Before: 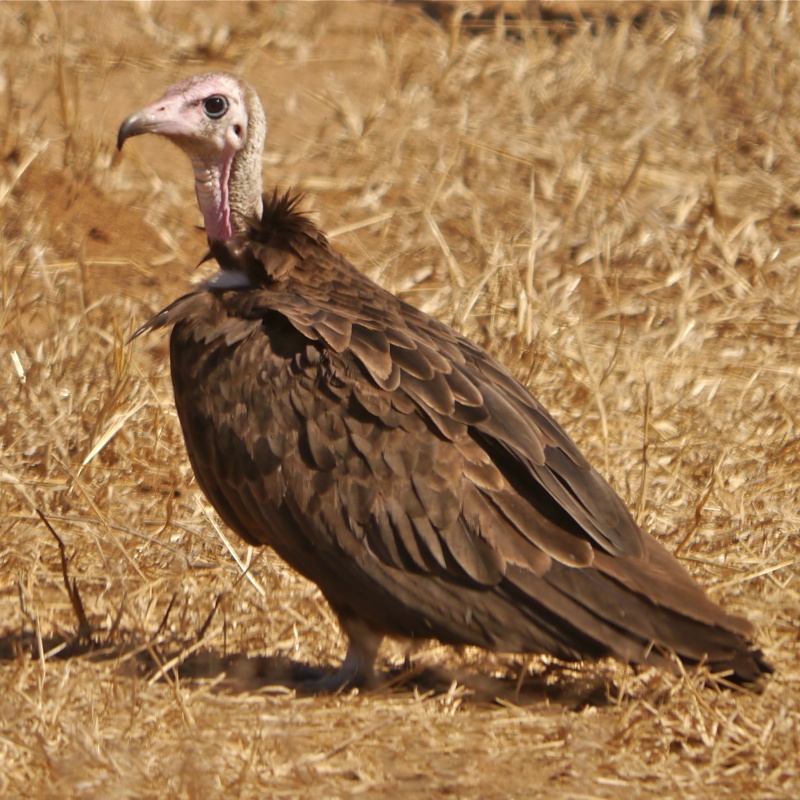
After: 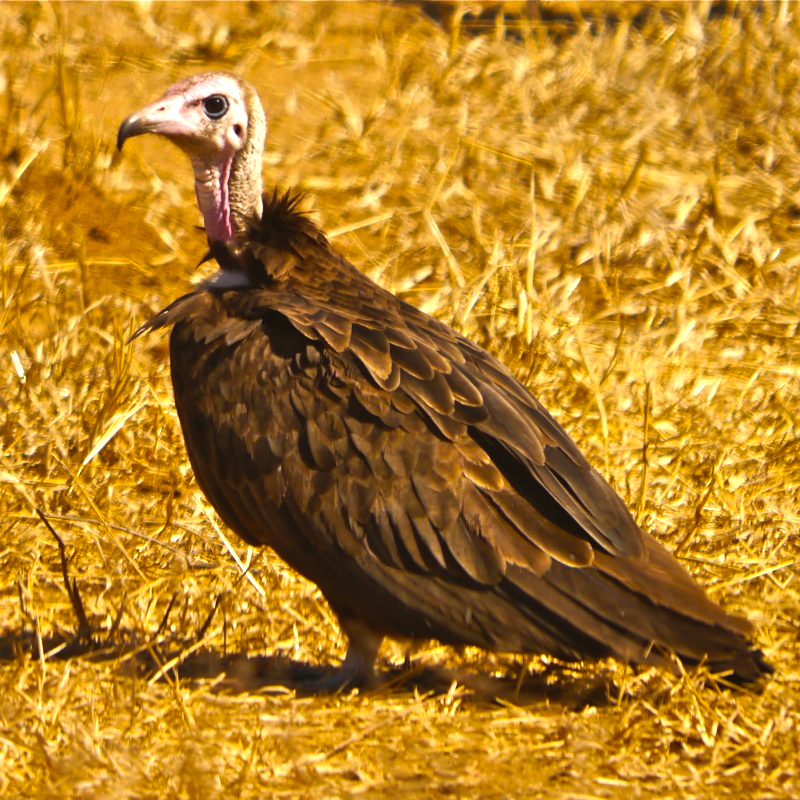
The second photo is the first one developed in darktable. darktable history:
exposure: exposure 0.208 EV, compensate highlight preservation false
color balance rgb: shadows lift › chroma 0.887%, shadows lift › hue 112.34°, global offset › luminance 0.467%, linear chroma grading › global chroma 33.153%, perceptual saturation grading › global saturation 15.018%, perceptual brilliance grading › highlights 14.442%, perceptual brilliance grading › mid-tones -4.895%, perceptual brilliance grading › shadows -27.547%, global vibrance 20%
